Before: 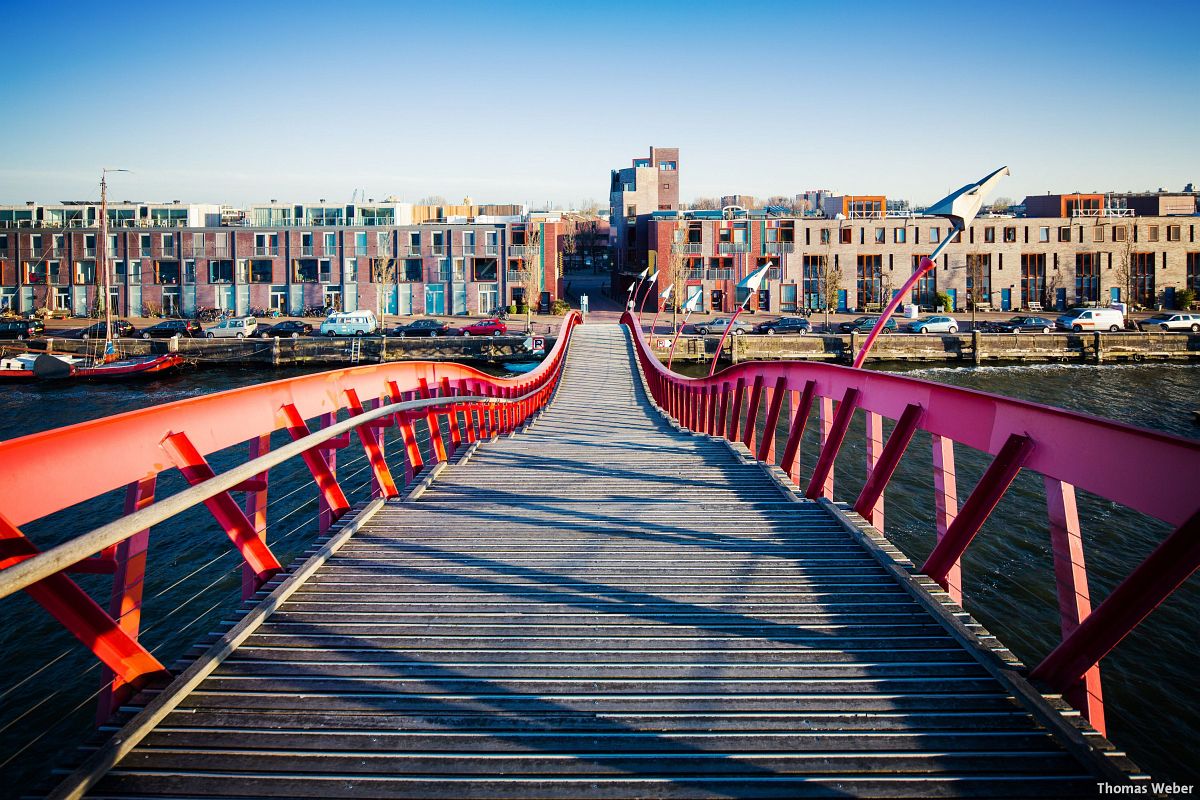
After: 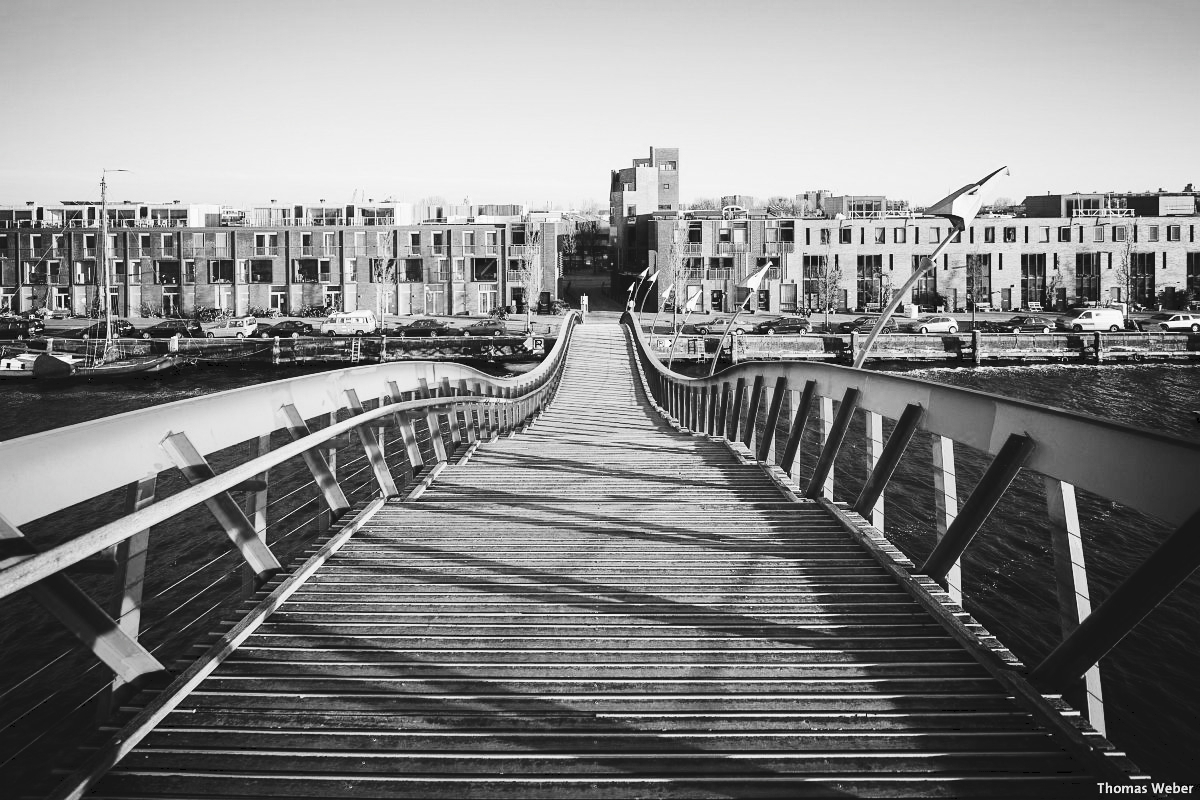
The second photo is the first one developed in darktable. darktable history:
tone curve: curves: ch0 [(0, 0) (0.003, 0.072) (0.011, 0.077) (0.025, 0.082) (0.044, 0.094) (0.069, 0.106) (0.1, 0.125) (0.136, 0.145) (0.177, 0.173) (0.224, 0.216) (0.277, 0.281) (0.335, 0.356) (0.399, 0.436) (0.468, 0.53) (0.543, 0.629) (0.623, 0.724) (0.709, 0.808) (0.801, 0.88) (0.898, 0.941) (1, 1)], preserve colors none
color look up table: target L [82.41, 87.41, 76.61, 86.7, 75.88, 77.71, 79.52, 67.37, 48.31, 65.87, 45.89, 54.5, 39.49, 37.41, 33.18, 15.64, 200.73, 93.75, 79.52, 75.52, 78.07, 62.46, 65.11, 64.36, 64.36, 58.38, 69.61, 53.09, 41.14, 39.9, 35.16, 11.26, 88.82, 85.27, 80.24, 68.49, 83.12, 53.98, 79.52, 35.72, 23.22, 37.41, 18, 91.64, 90.94, 72.58, 59.92, 46.43, 21.4], target a [-0.001, -0.003, -0.001, -0.003, 0, 0, -0.001, 0, 0.001, 0, 0.001, 0.001, 0, 0.001, 0, 0, 0, -0.002, -0.001, 0, -0.001, 0 ×4, 0.001, 0, 0.001, 0, 0, 0.001, -0.001, -0.002, -0.002, -0.002, -0.001, -0.003, 0.001, -0.001, 0, 0, 0.001, 0, -0.002, -0.002, 0, 0.001, 0.001, 0], target b [0.002, 0.024, 0.003, 0.024, 0.002 ×4, -0.004, 0.002, -0.004, -0.004, 0.001, -0.003, 0, 0, -0.001, 0.024, 0.002, 0.002, 0.003, 0.002, 0.002, 0.003, 0.003, -0.004, 0.002, -0.002, 0.001, 0.001, -0.003, 0.007, 0.024, 0.024, 0.023, 0.003, 0.024, -0.002, 0.002, -0.003, -0.003, -0.003, 0, 0.024, 0.024, 0.002, -0.004, -0.004, -0.003], num patches 49
